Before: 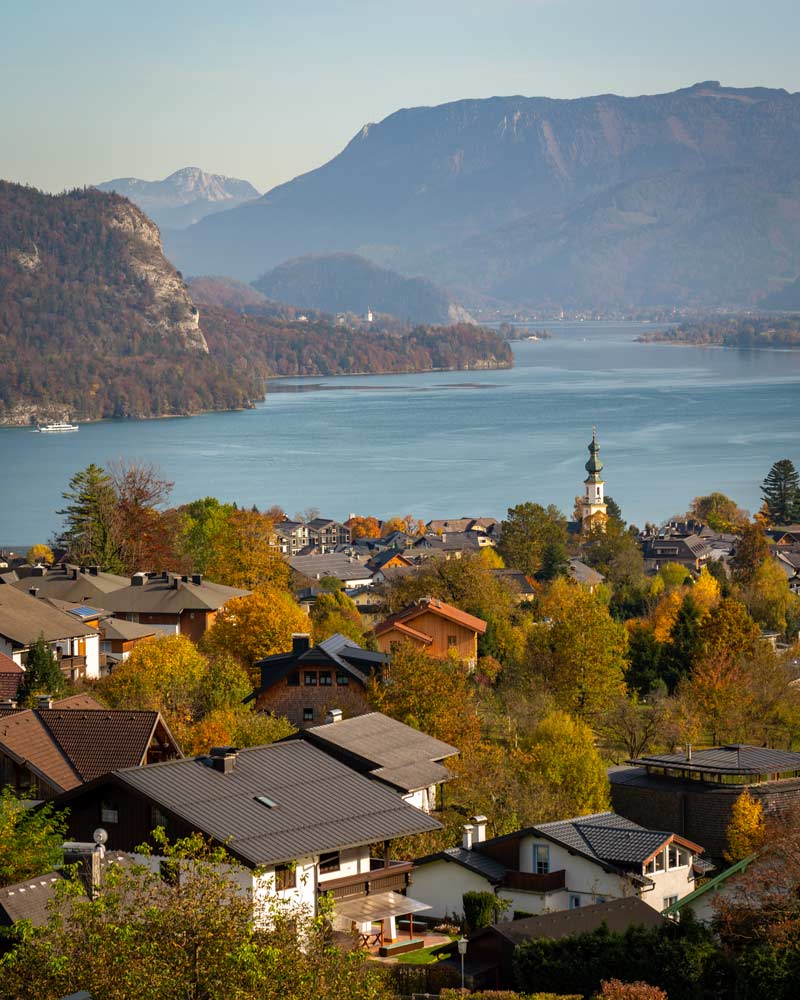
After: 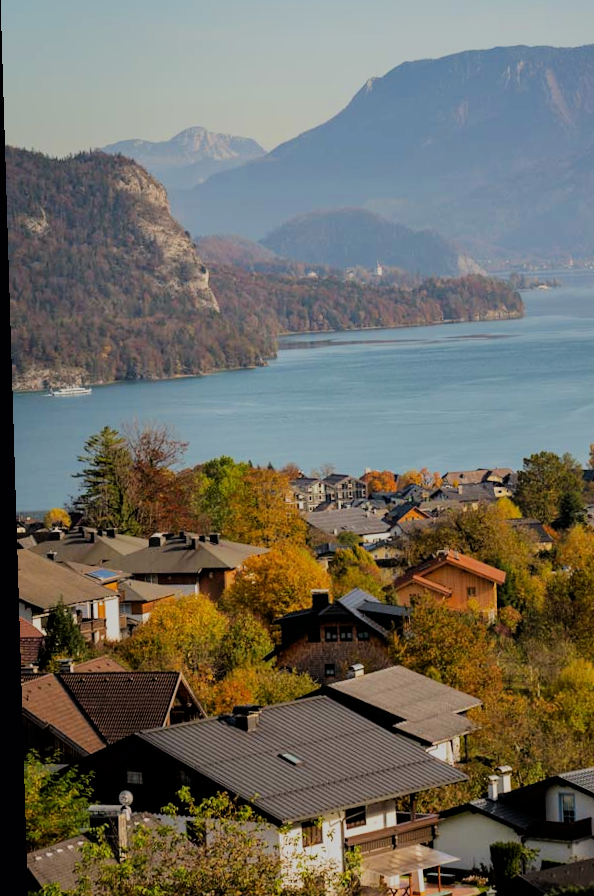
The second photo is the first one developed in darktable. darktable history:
crop: top 5.803%, right 27.864%, bottom 5.804%
filmic rgb: black relative exposure -6.15 EV, white relative exposure 6.96 EV, hardness 2.23, color science v6 (2022)
rotate and perspective: rotation -1.75°, automatic cropping off
